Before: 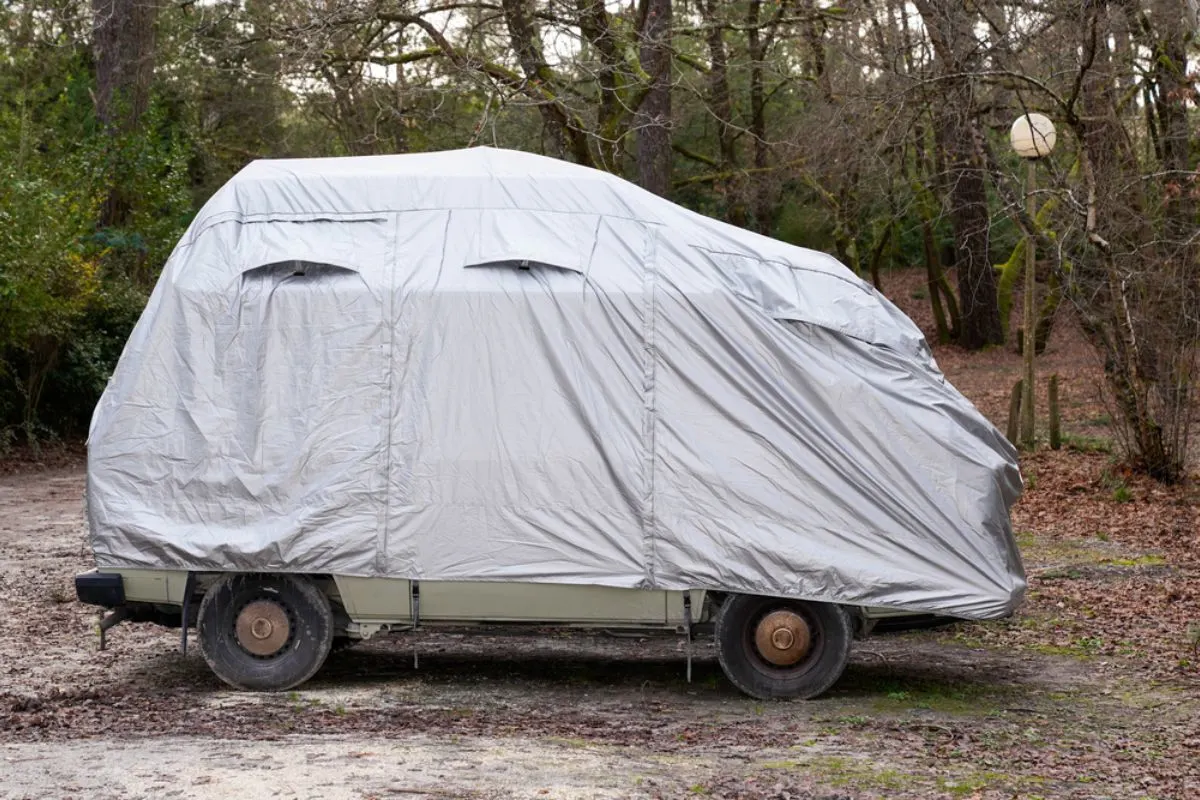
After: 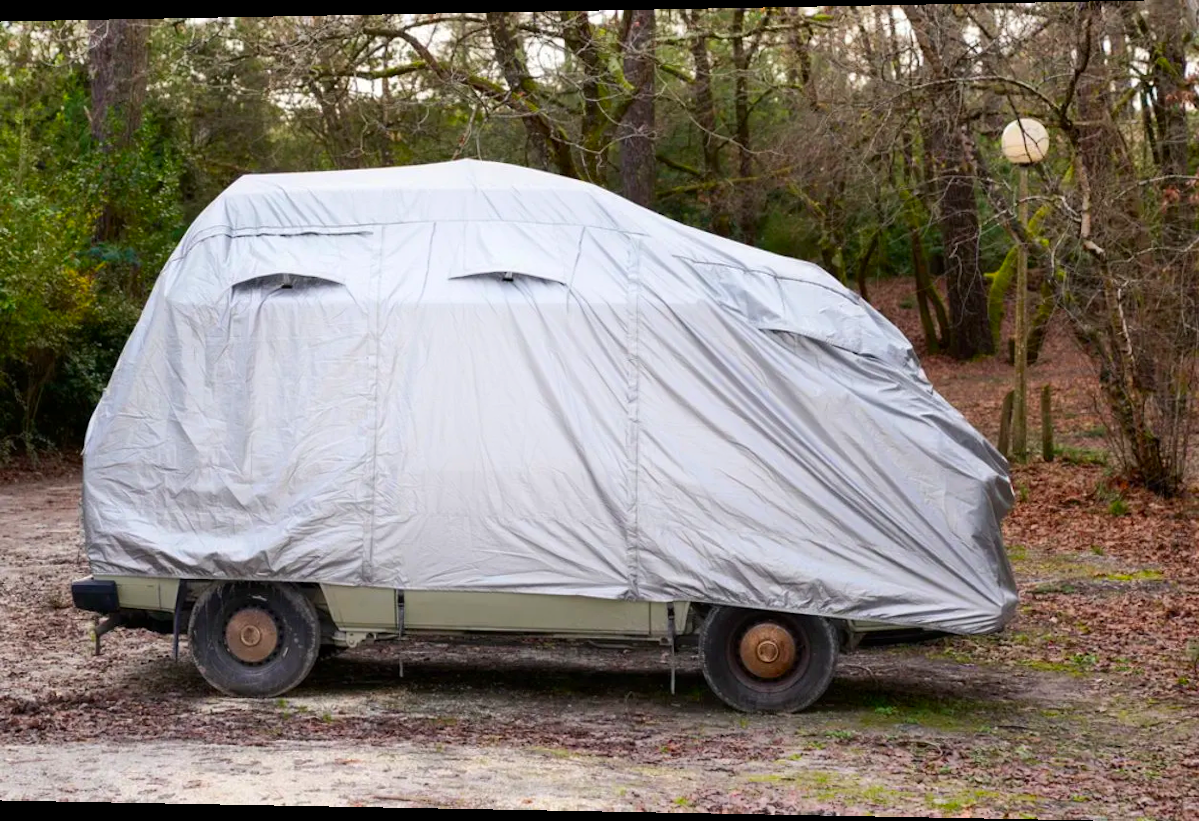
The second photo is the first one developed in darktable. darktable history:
rotate and perspective: lens shift (horizontal) -0.055, automatic cropping off
shadows and highlights: highlights 70.7, soften with gaussian
contrast brightness saturation: brightness -0.02, saturation 0.35
